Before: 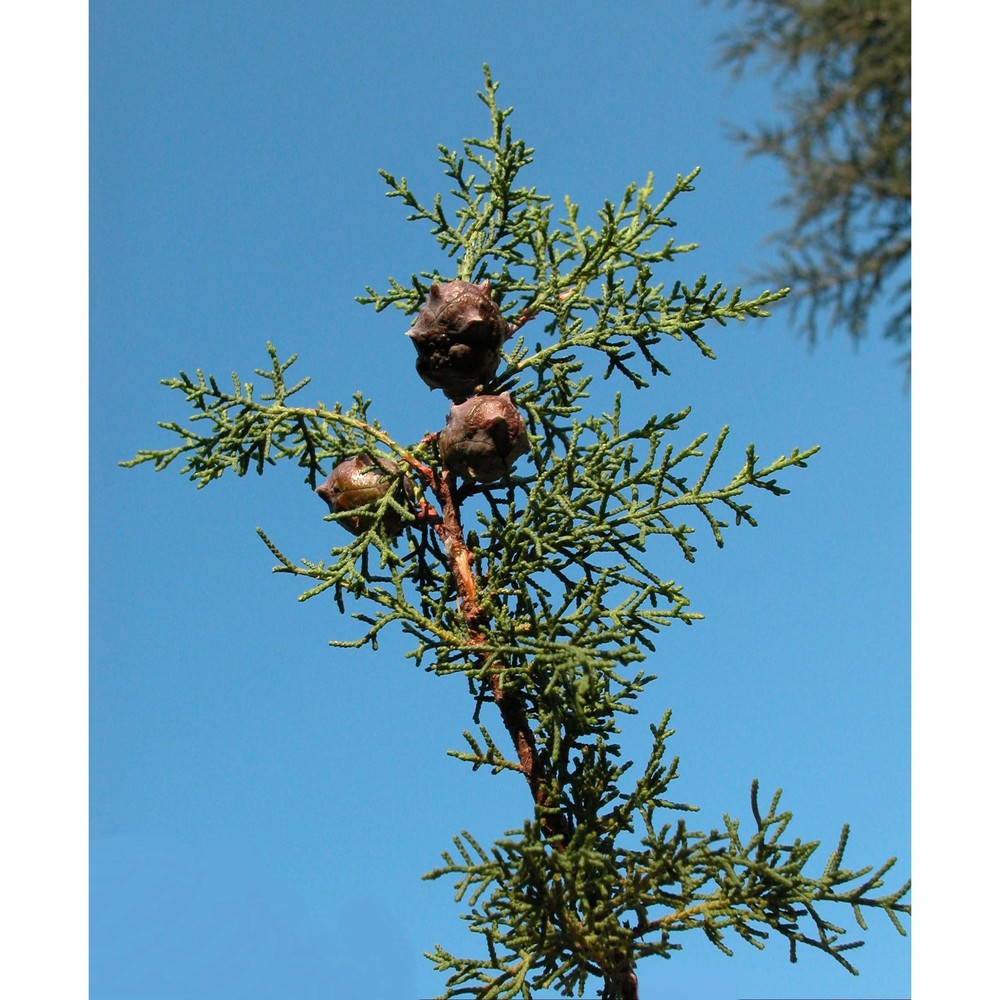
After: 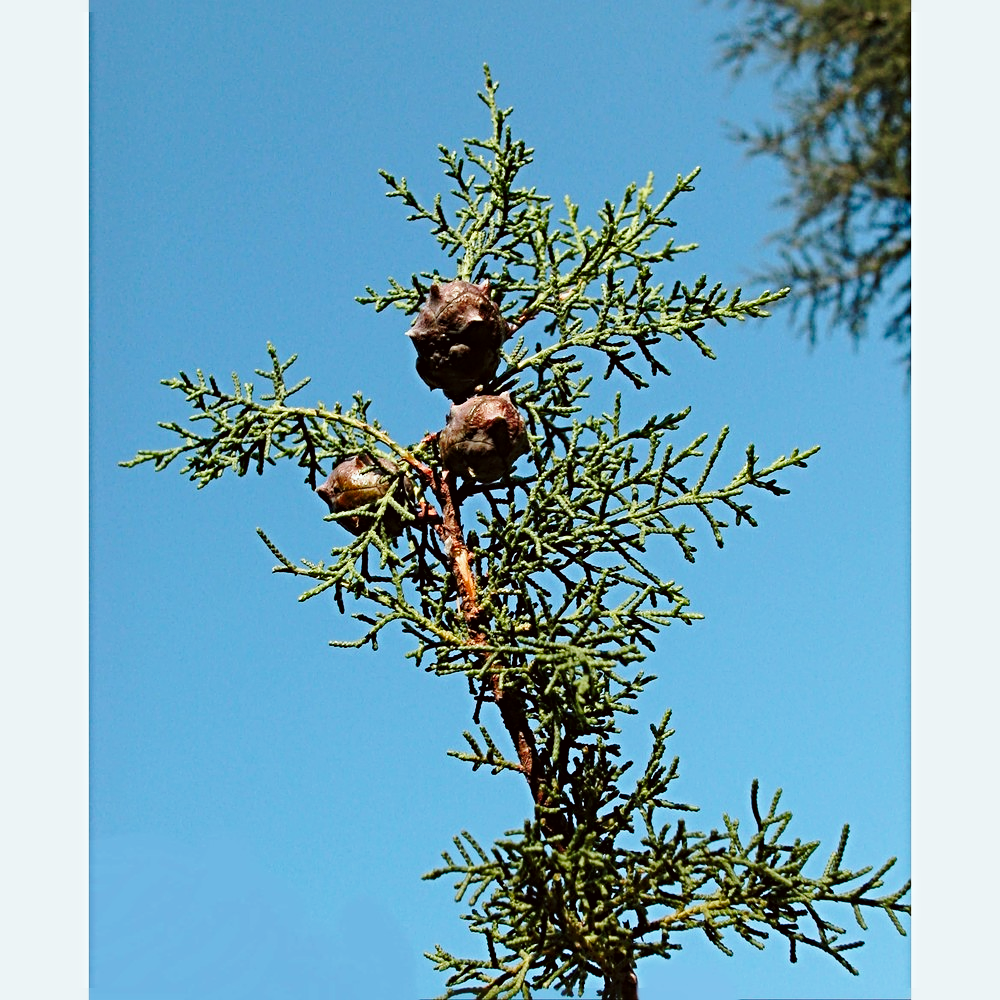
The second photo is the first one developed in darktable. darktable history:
base curve: curves: ch0 [(0, 0) (0.028, 0.03) (0.121, 0.232) (0.46, 0.748) (0.859, 0.968) (1, 1)], preserve colors none
sharpen: radius 4.883
exposure: exposure -0.582 EV, compensate highlight preservation false
color correction: highlights a* -2.73, highlights b* -2.09, shadows a* 2.41, shadows b* 2.73
